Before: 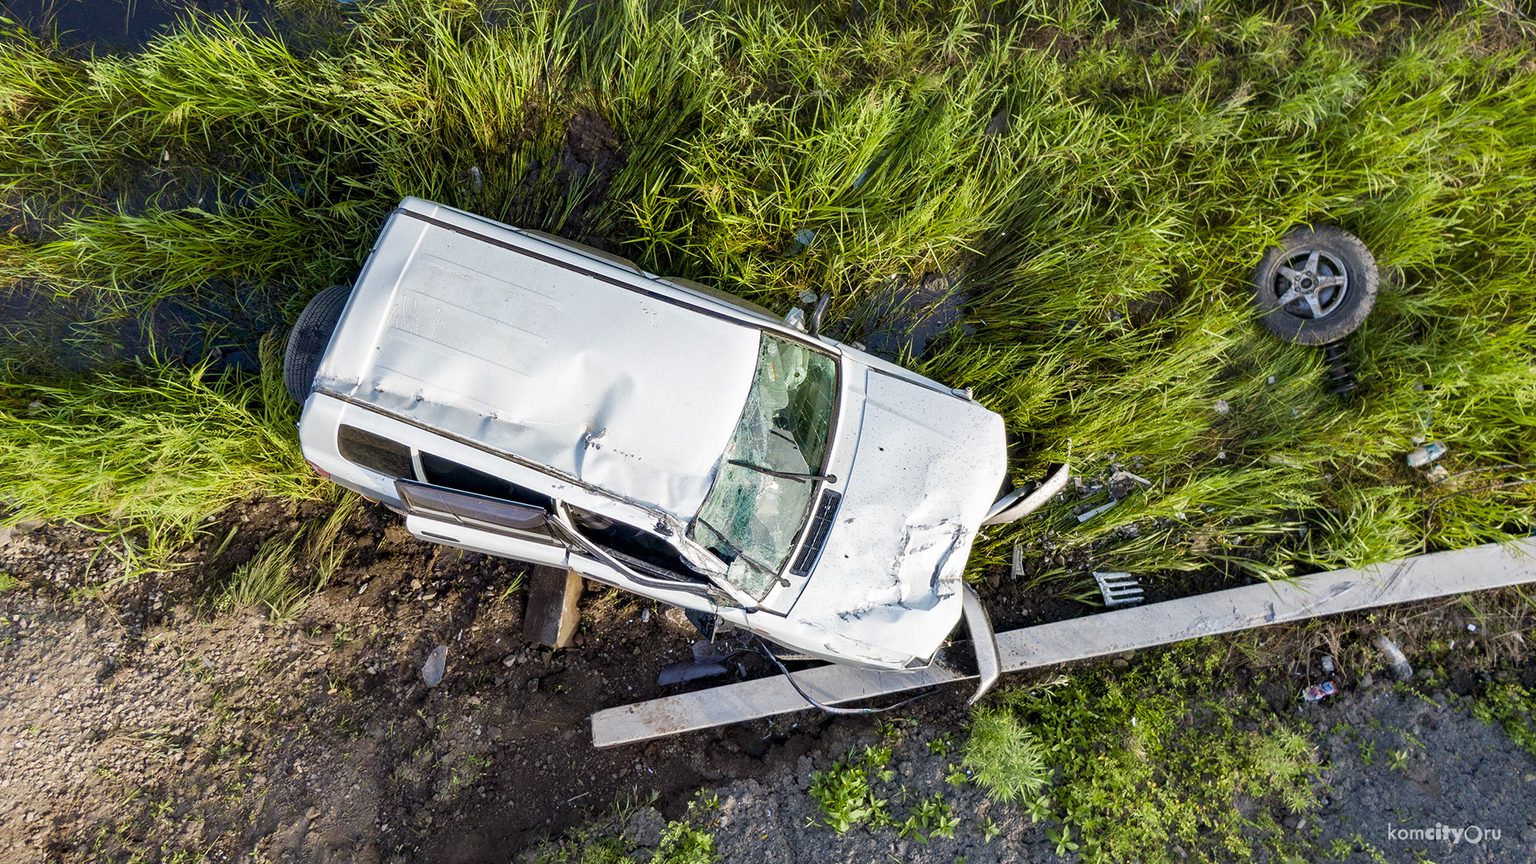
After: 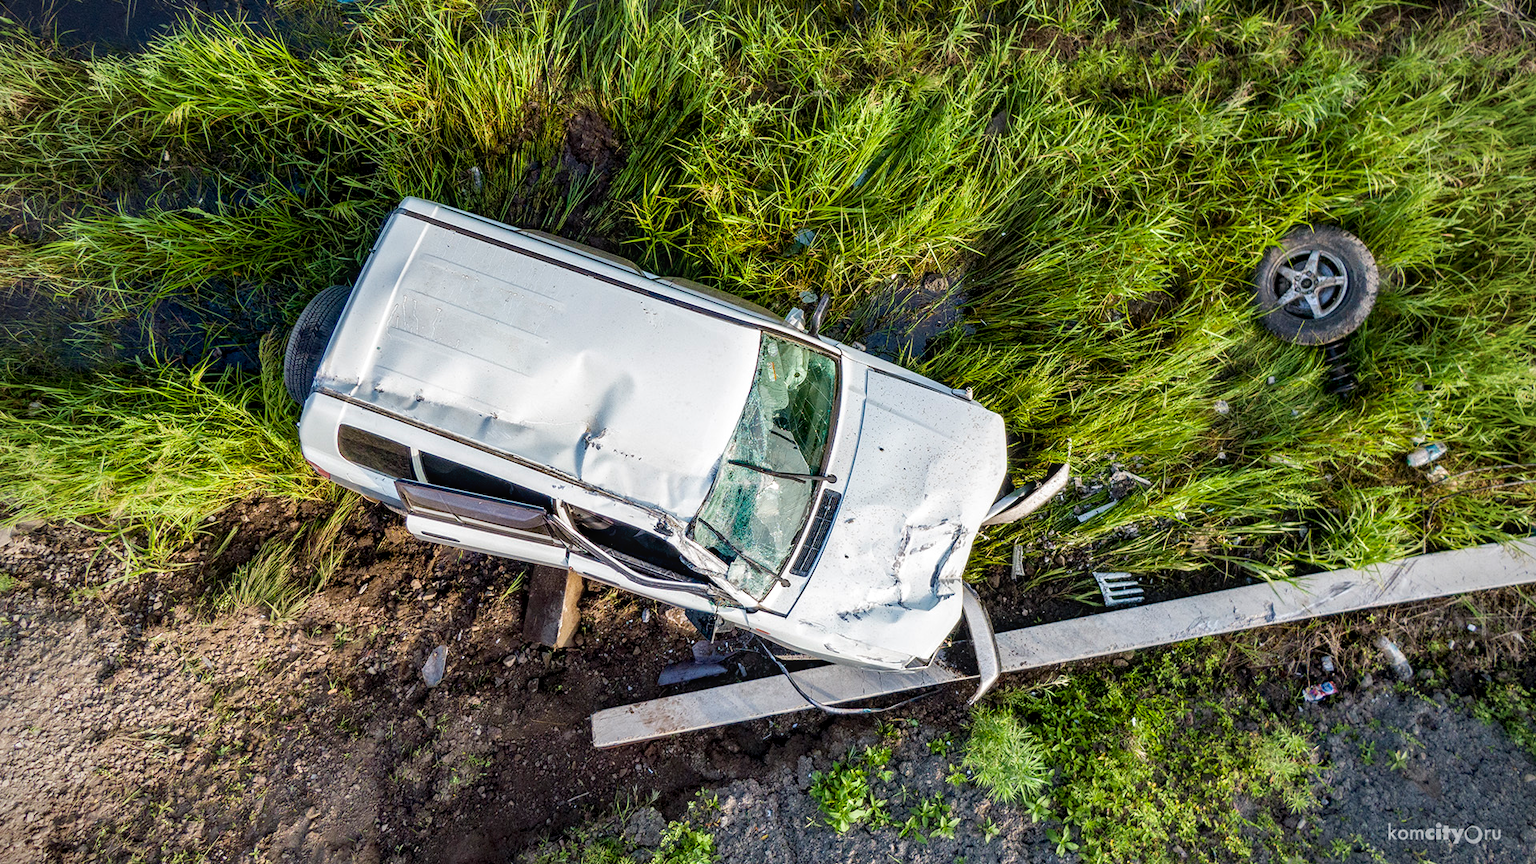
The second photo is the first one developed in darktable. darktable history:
vignetting: fall-off radius 61.12%
local contrast: detail 130%
